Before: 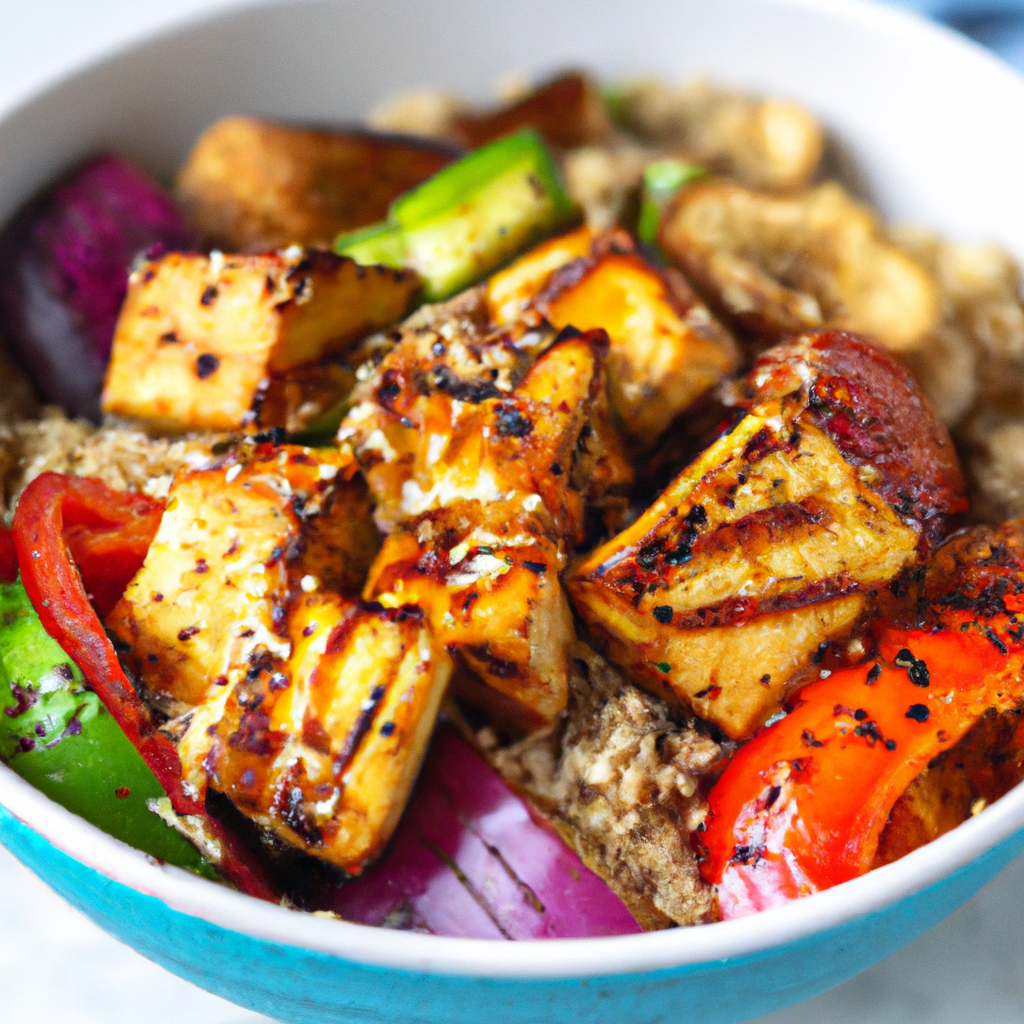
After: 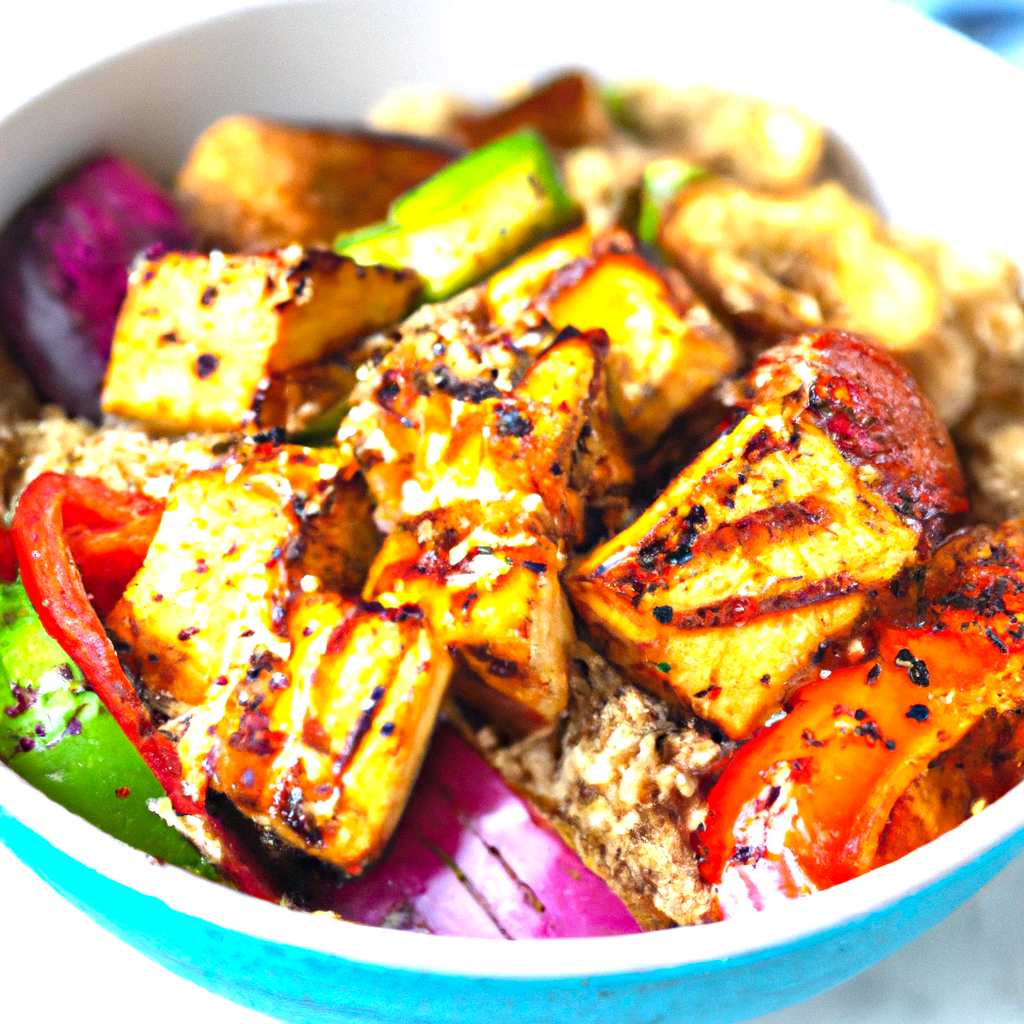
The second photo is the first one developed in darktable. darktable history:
tone equalizer: on, module defaults
haze removal: compatibility mode true, adaptive false
exposure: exposure 1.094 EV, compensate exposure bias true, compensate highlight preservation false
